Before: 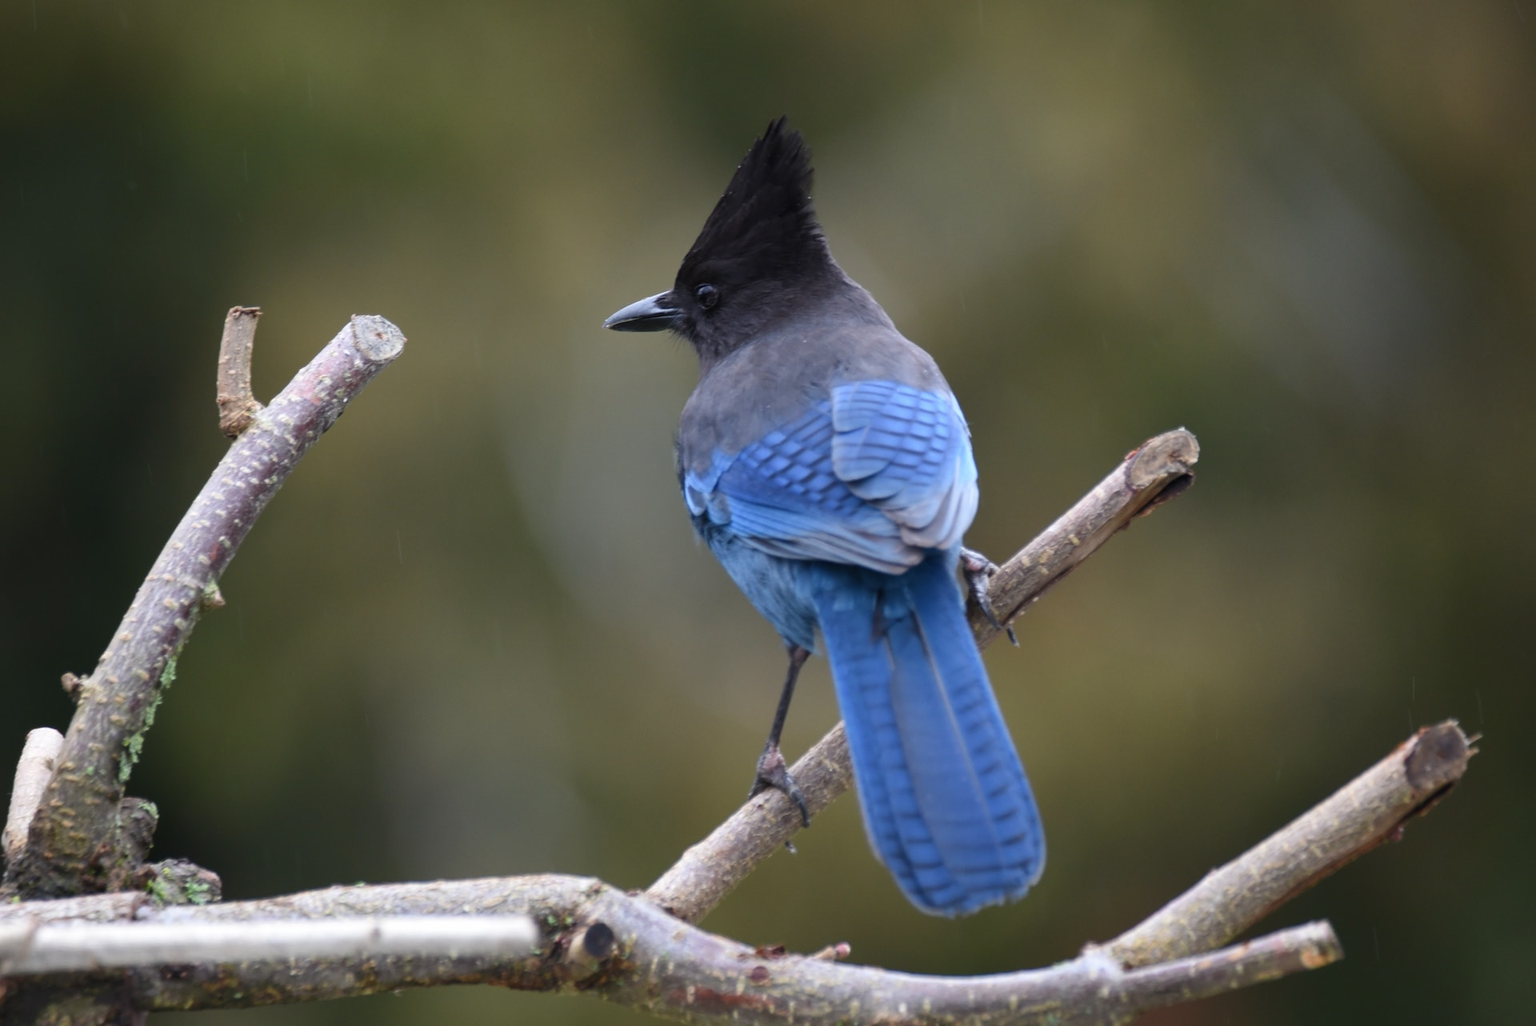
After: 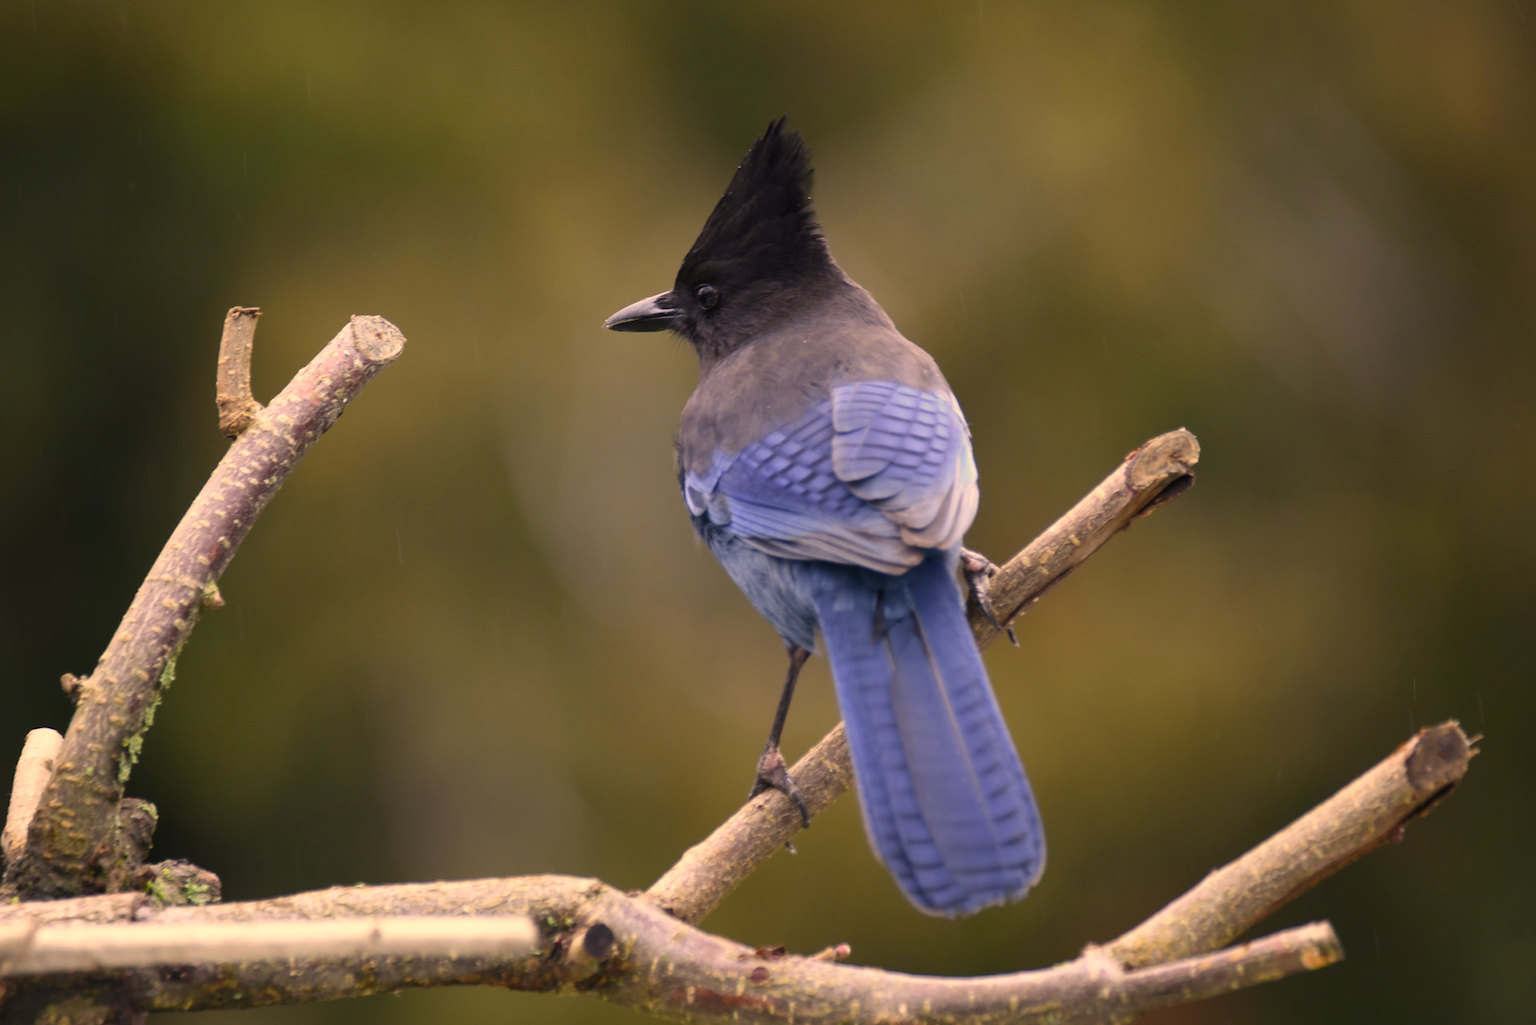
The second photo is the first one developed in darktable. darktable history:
crop and rotate: left 0.073%, bottom 0.01%
color correction: highlights a* 14.77, highlights b* 31.39
